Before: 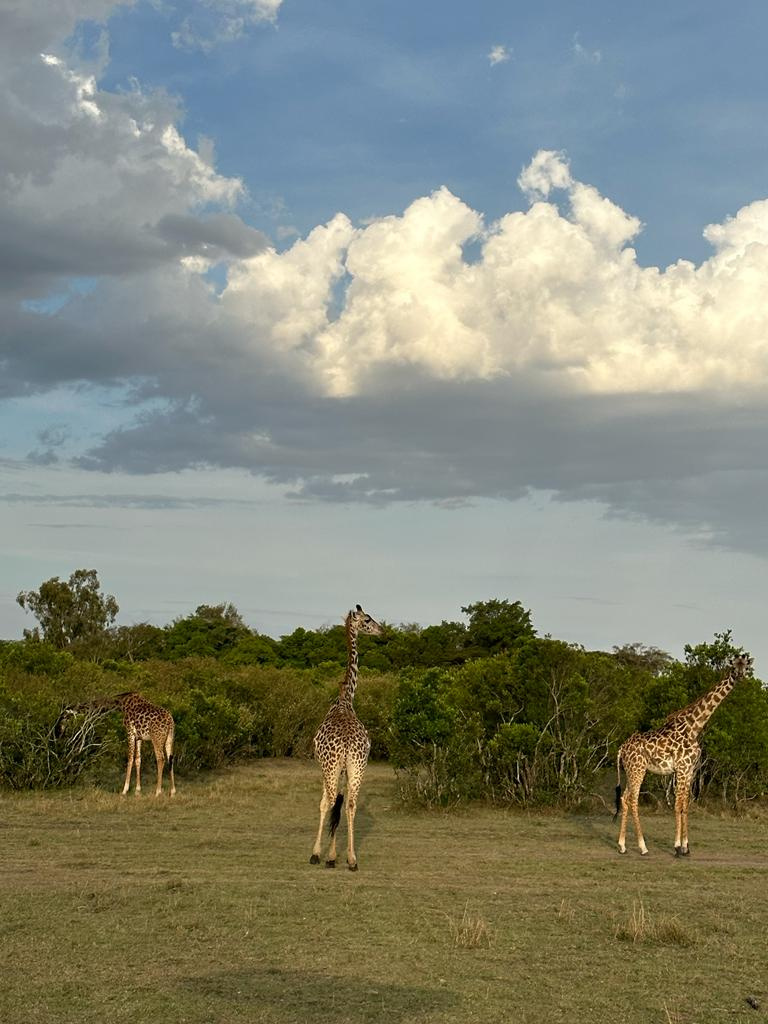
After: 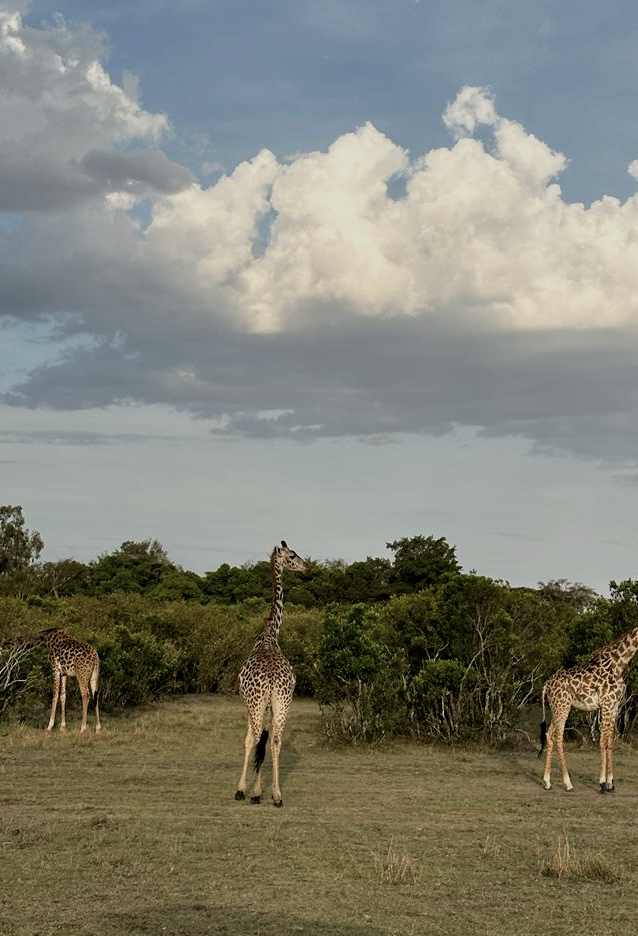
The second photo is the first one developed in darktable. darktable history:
exposure: compensate highlight preservation false
crop: left 9.776%, top 6.298%, right 7.139%, bottom 2.229%
contrast brightness saturation: contrast 0.065, brightness -0.007, saturation -0.211
filmic rgb: black relative exposure -8.01 EV, white relative exposure 3.85 EV, hardness 4.32
